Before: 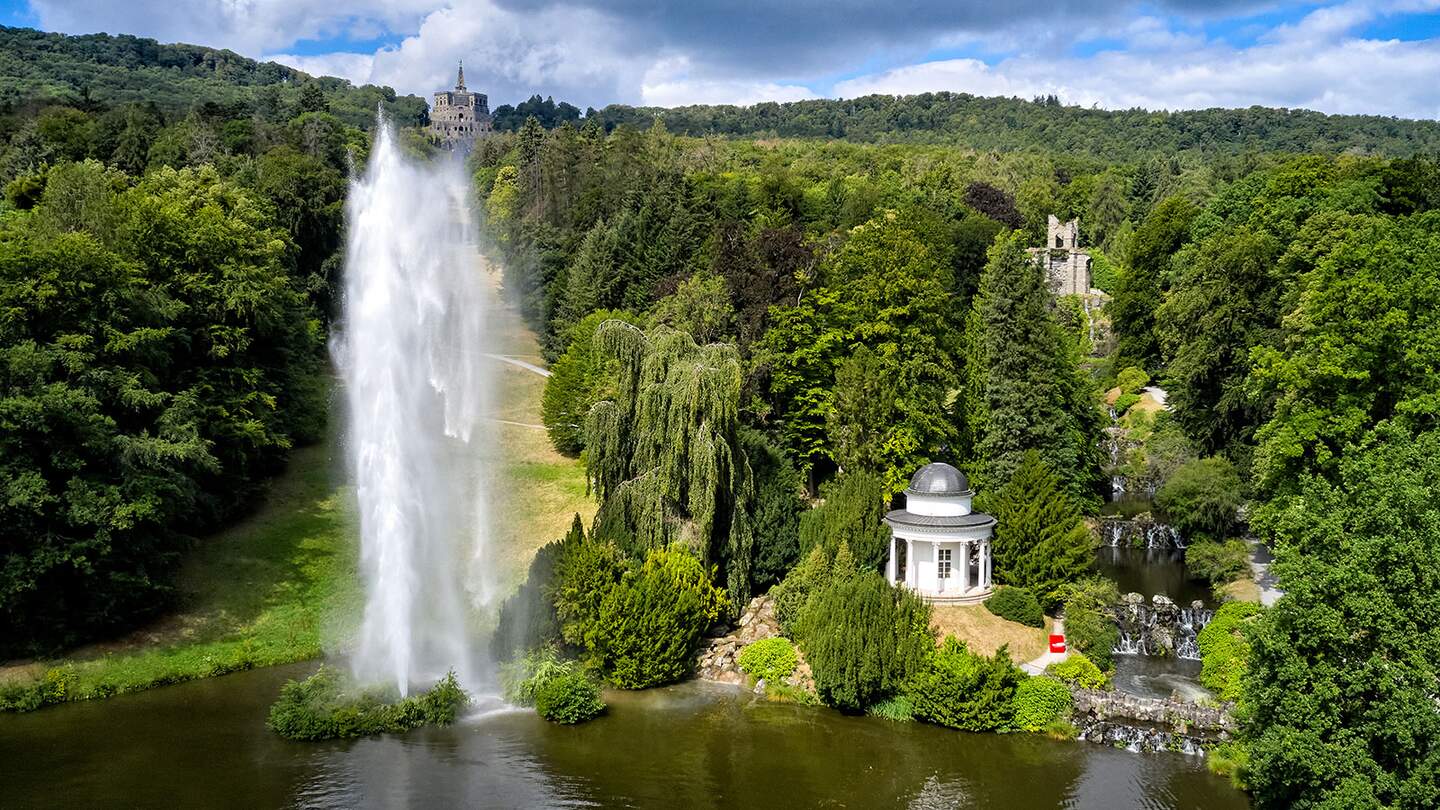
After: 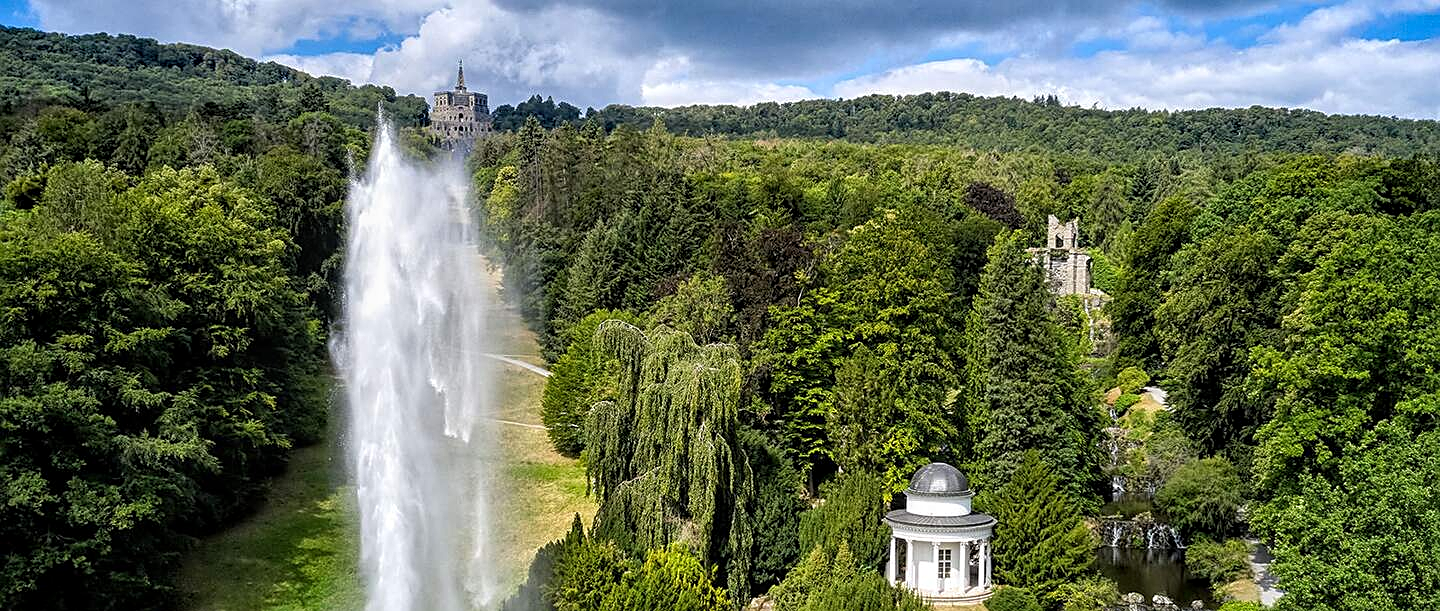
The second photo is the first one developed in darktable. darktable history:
local contrast: on, module defaults
crop: bottom 24.551%
sharpen: on, module defaults
